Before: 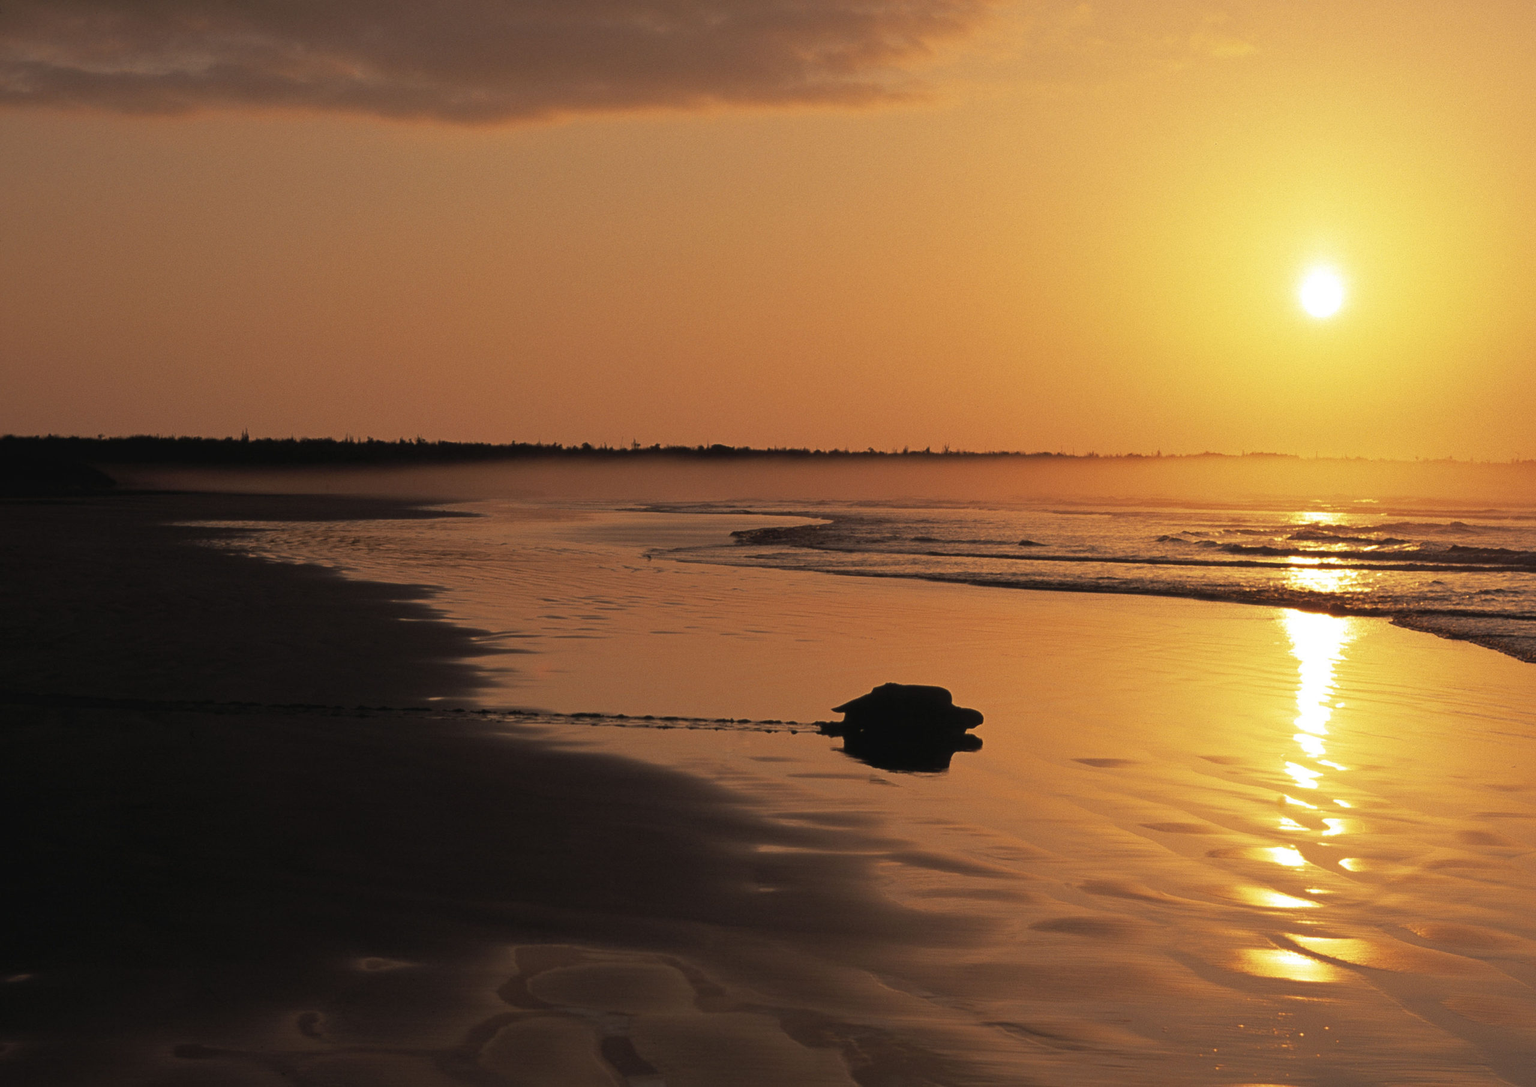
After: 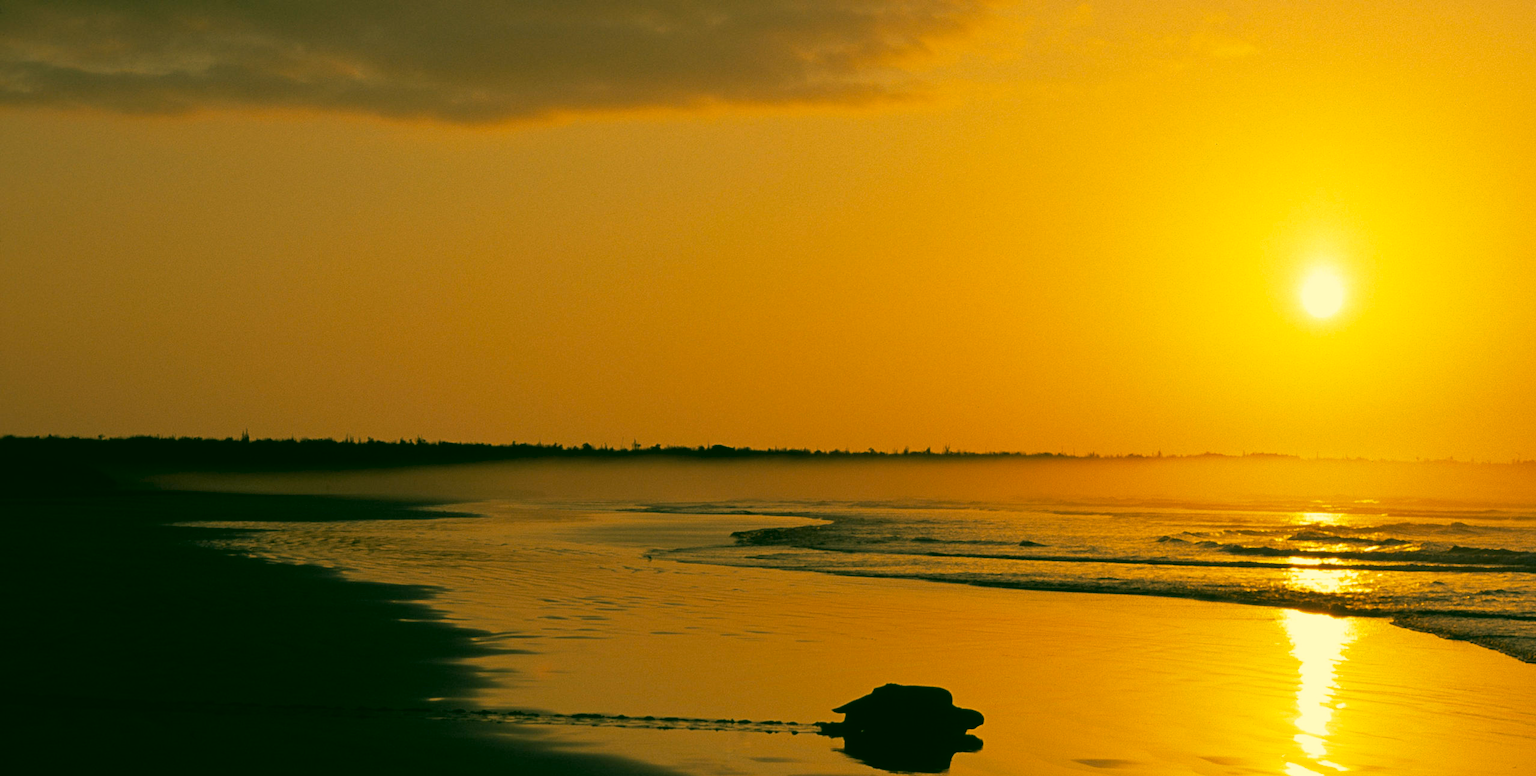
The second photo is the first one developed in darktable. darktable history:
color correction: highlights a* 5.62, highlights b* 33.57, shadows a* -25.86, shadows b* 4.02
crop: bottom 28.576%
